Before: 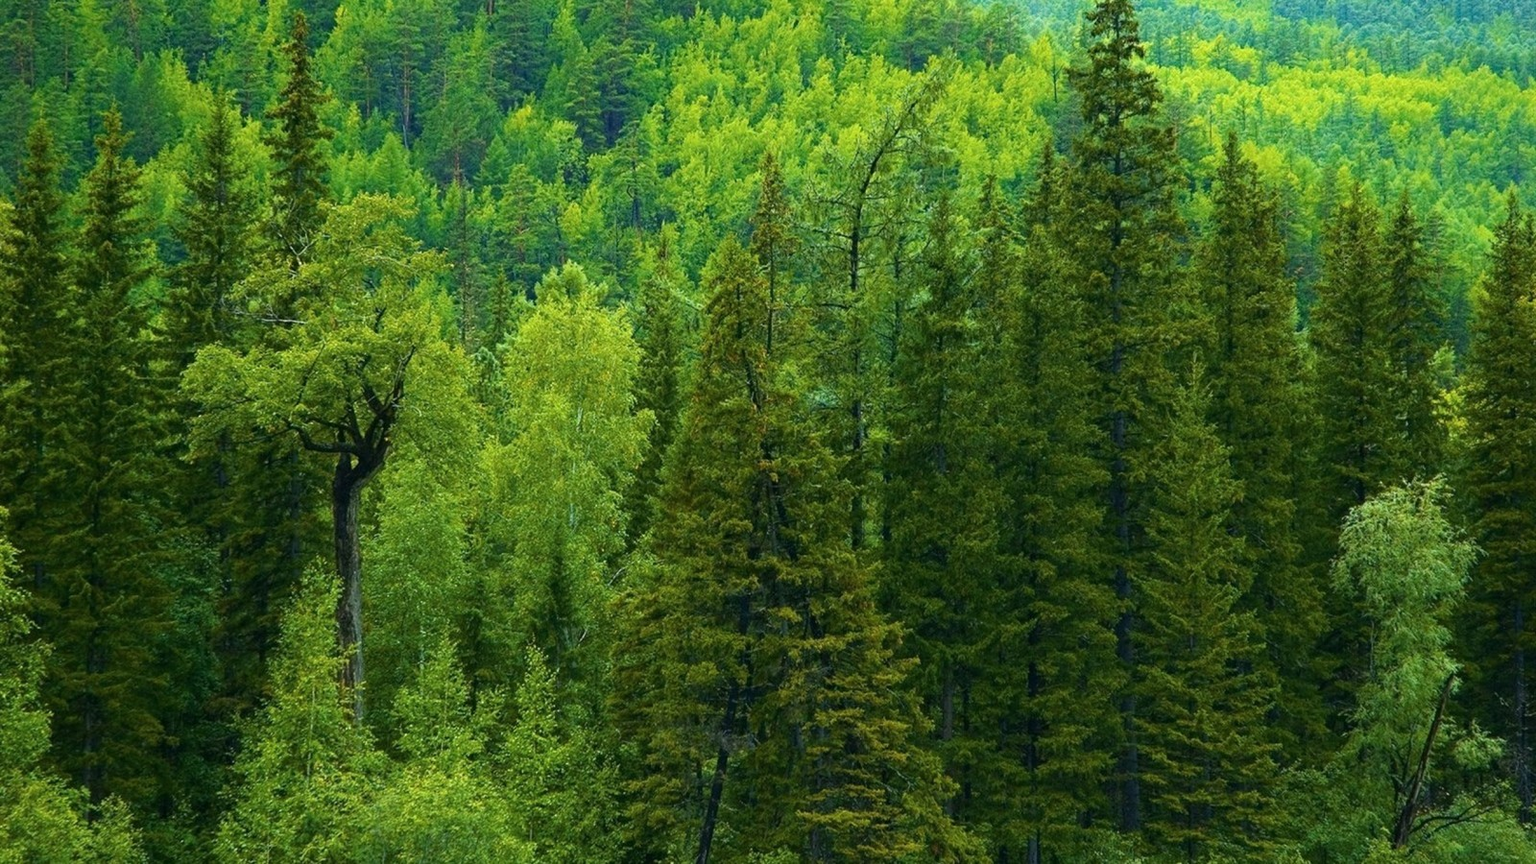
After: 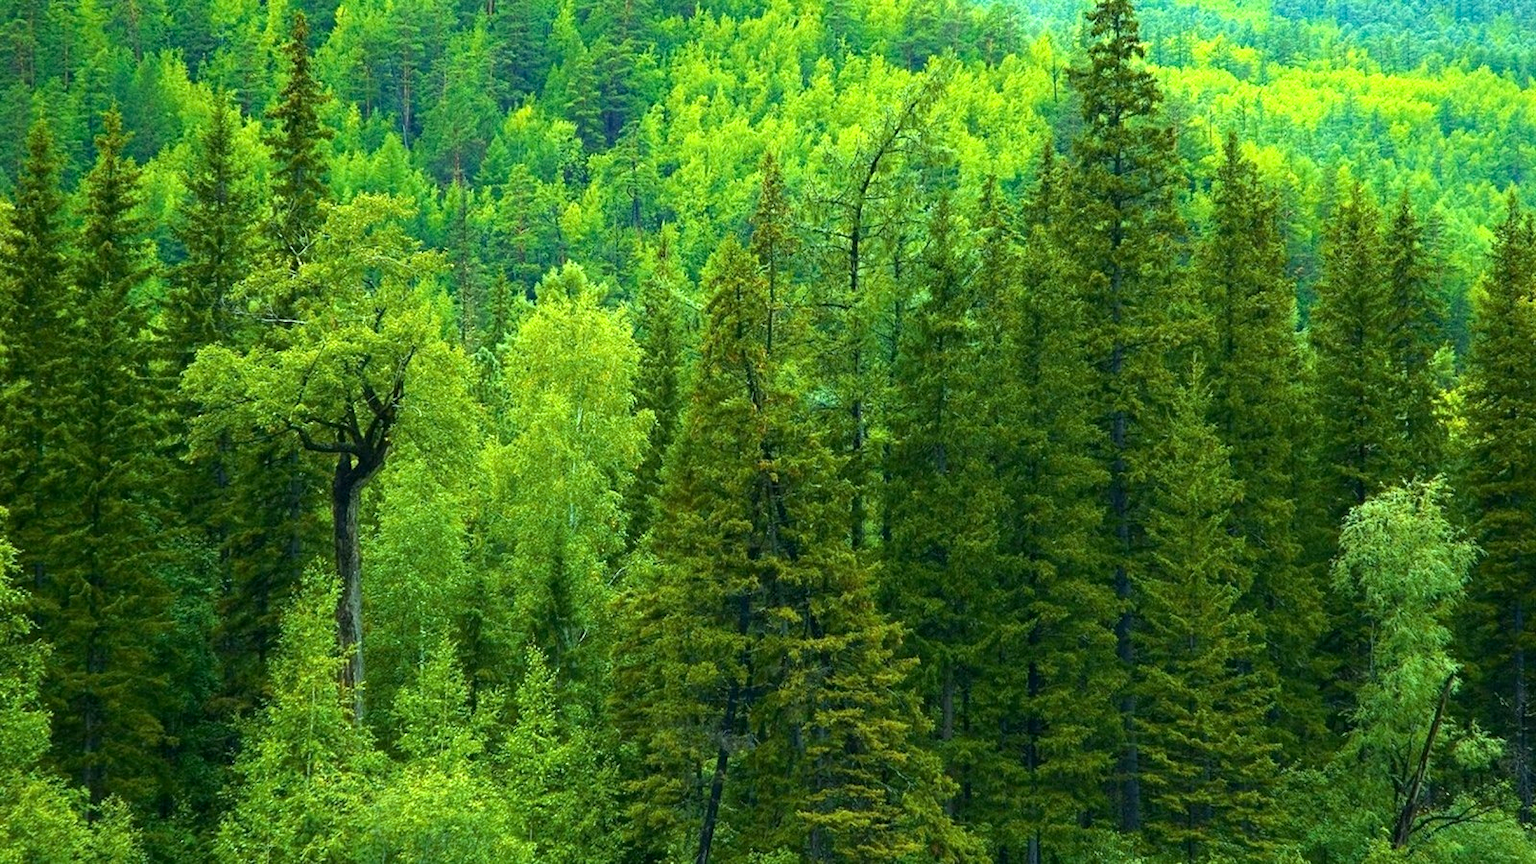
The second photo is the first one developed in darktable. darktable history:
color correction: highlights a* -8.34, highlights b* 3.45
exposure: black level correction 0.001, exposure 0.675 EV, compensate highlight preservation false
